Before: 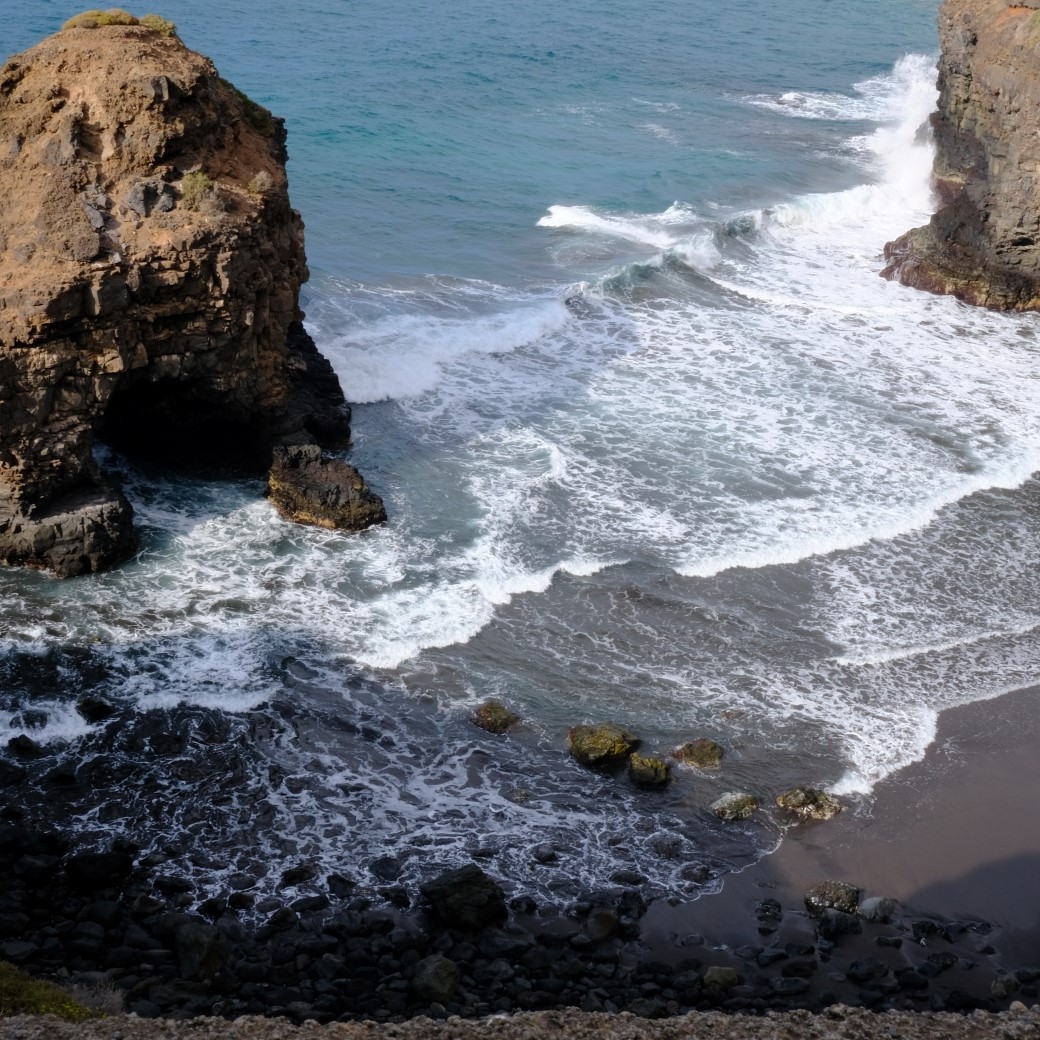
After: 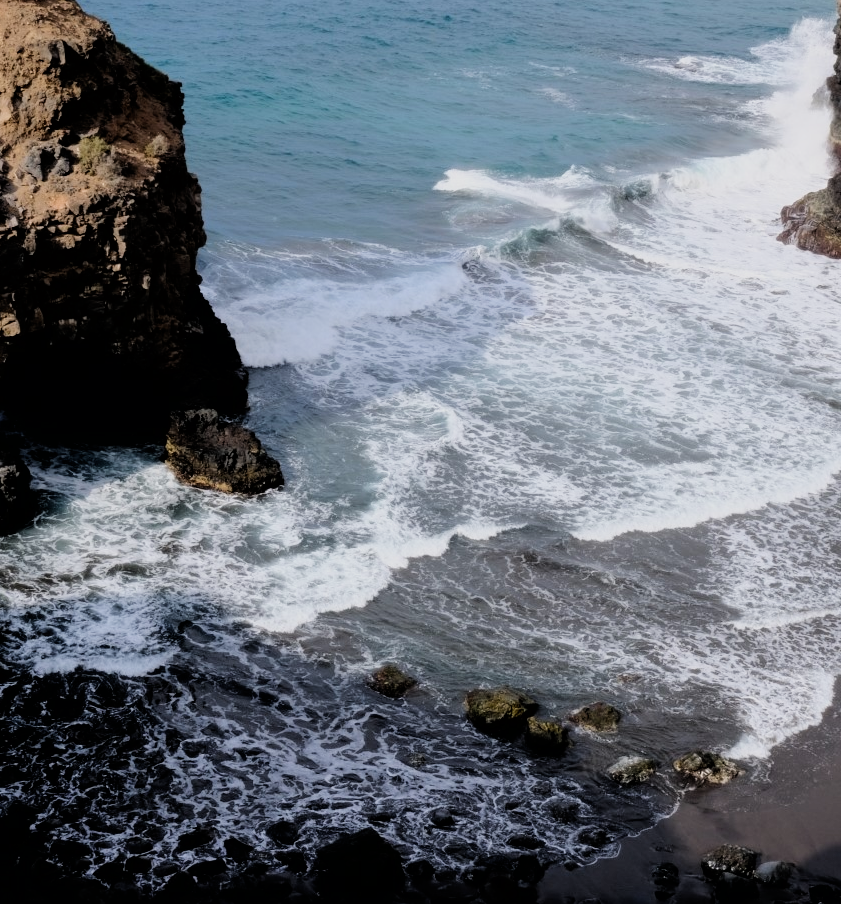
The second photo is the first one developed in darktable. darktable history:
filmic rgb: black relative exposure -5 EV, hardness 2.88, contrast 1.3
crop: left 9.929%, top 3.475%, right 9.188%, bottom 9.529%
